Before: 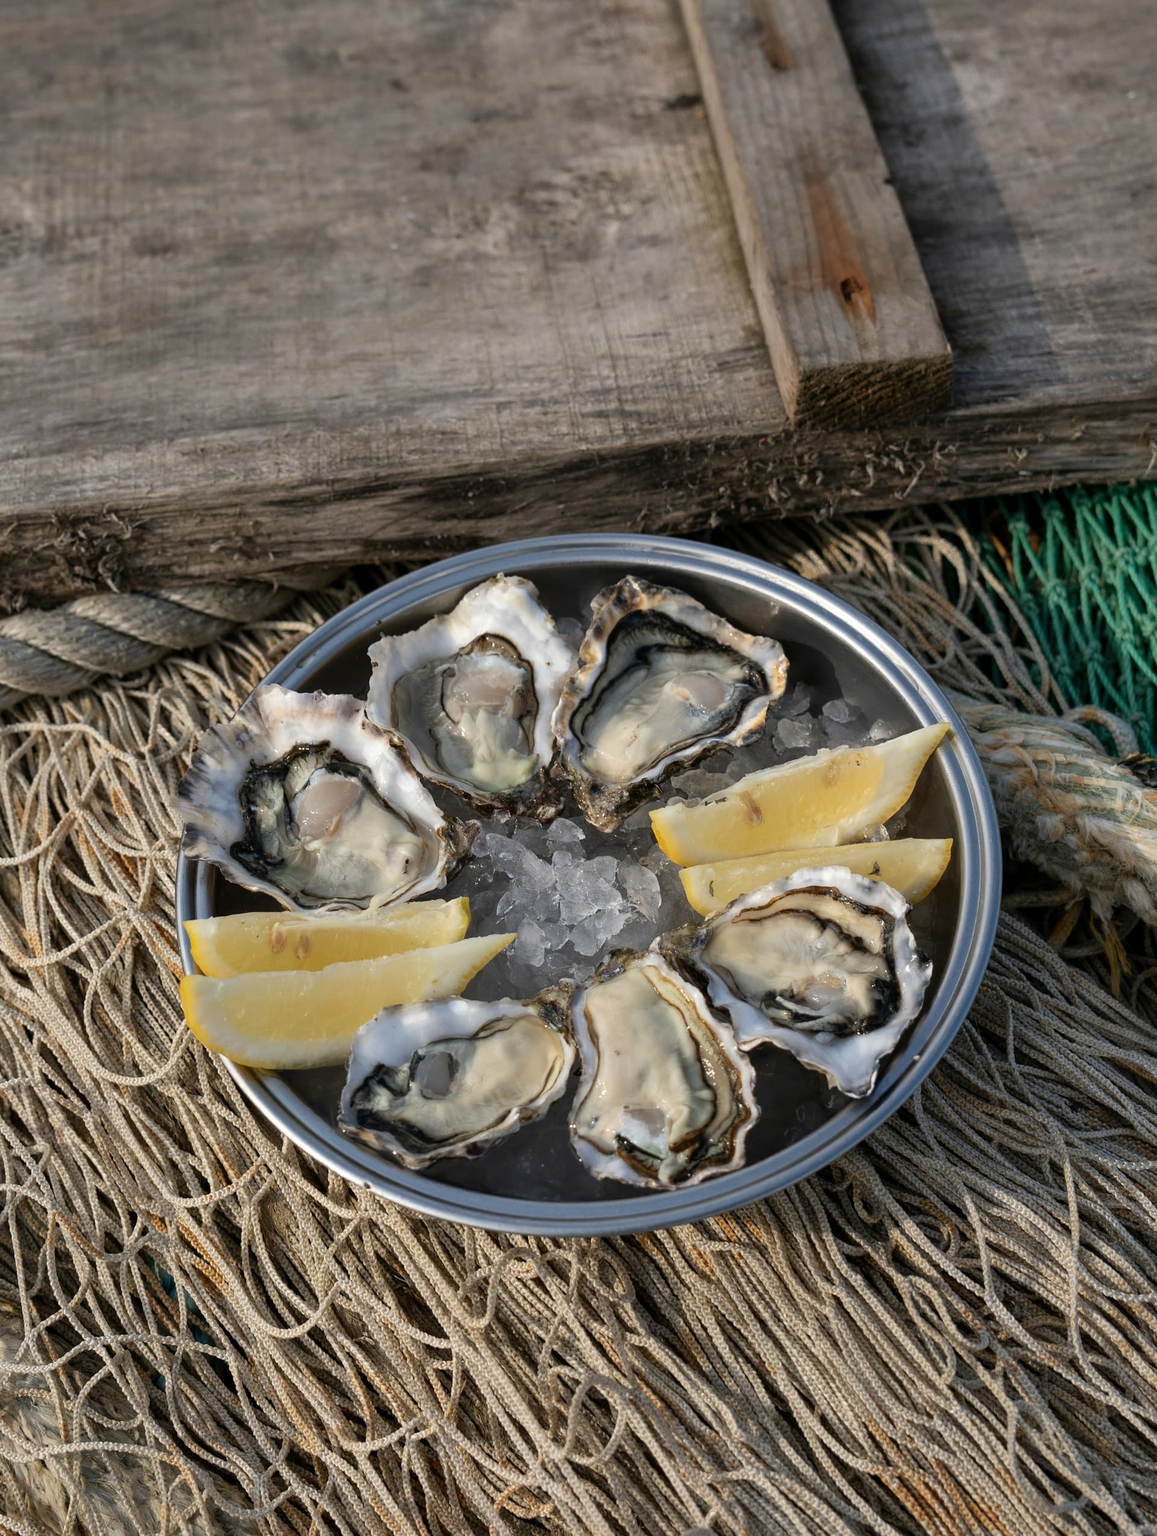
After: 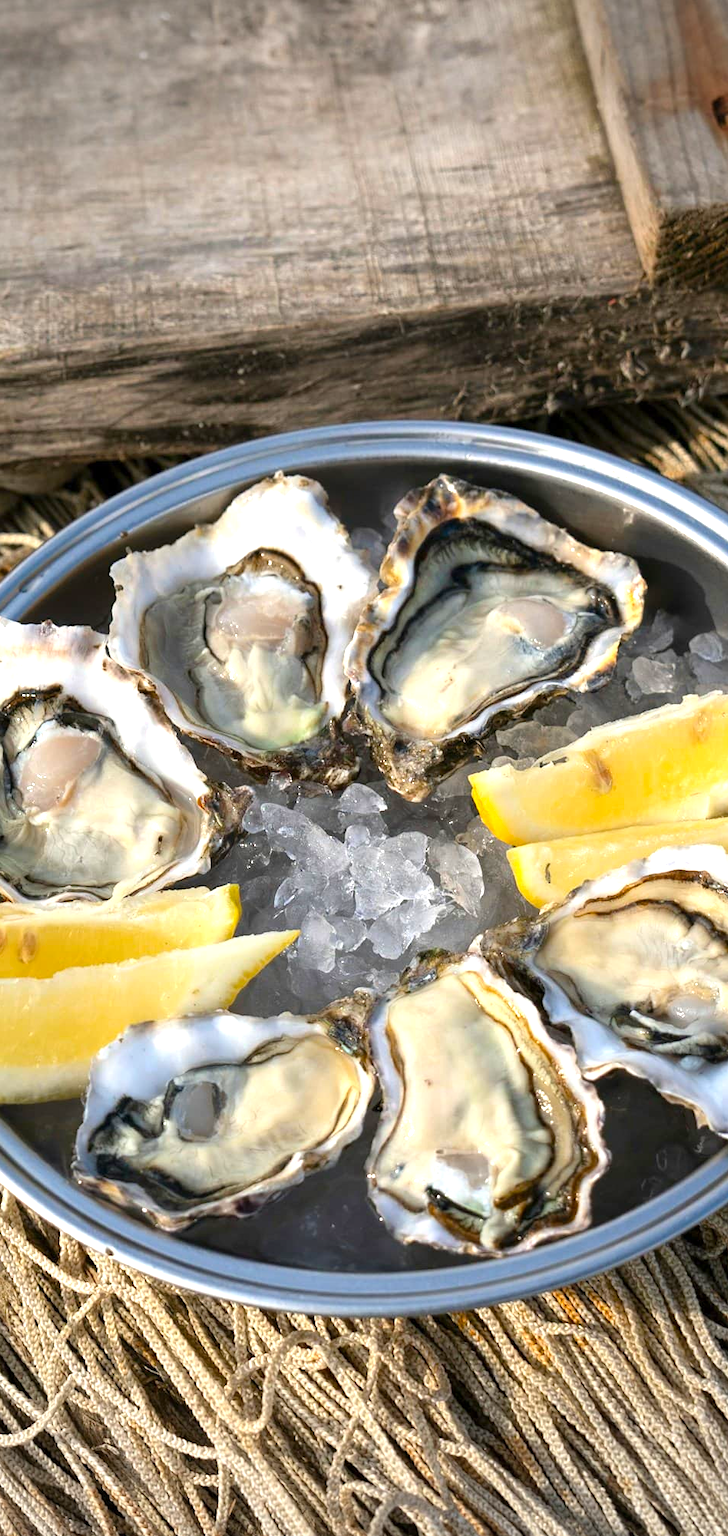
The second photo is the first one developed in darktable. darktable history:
vignetting: on, module defaults
color balance rgb: perceptual saturation grading › global saturation 20%, global vibrance 20%
exposure: exposure 0.943 EV, compensate highlight preservation false
crop and rotate: angle 0.02°, left 24.353%, top 13.219%, right 26.156%, bottom 8.224%
